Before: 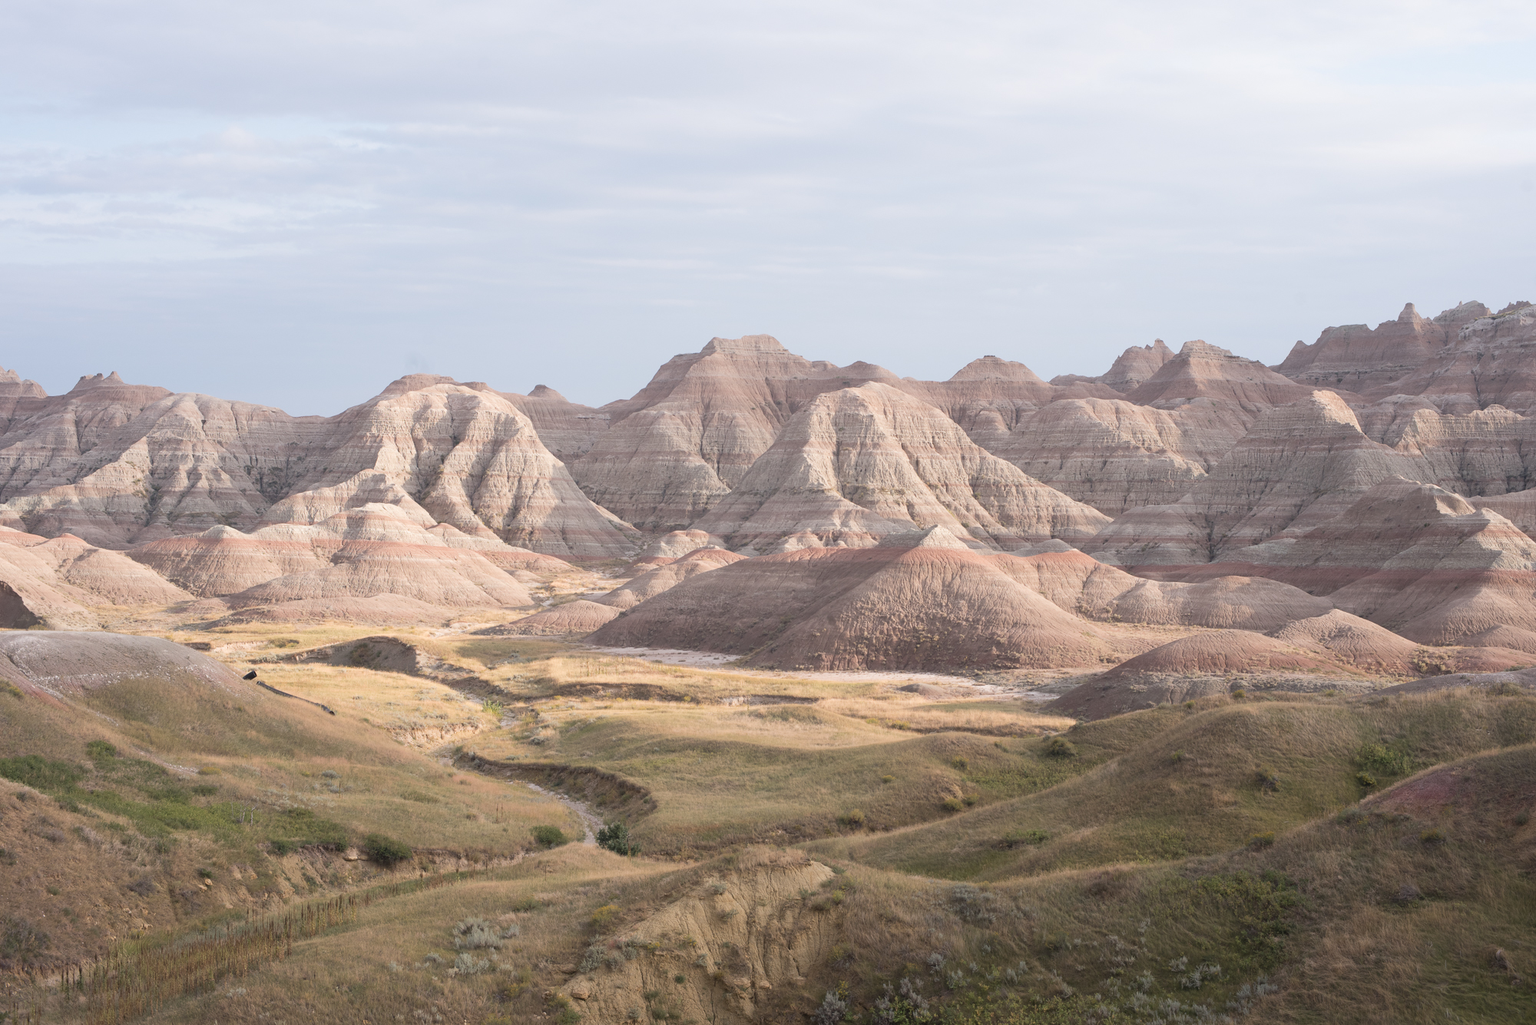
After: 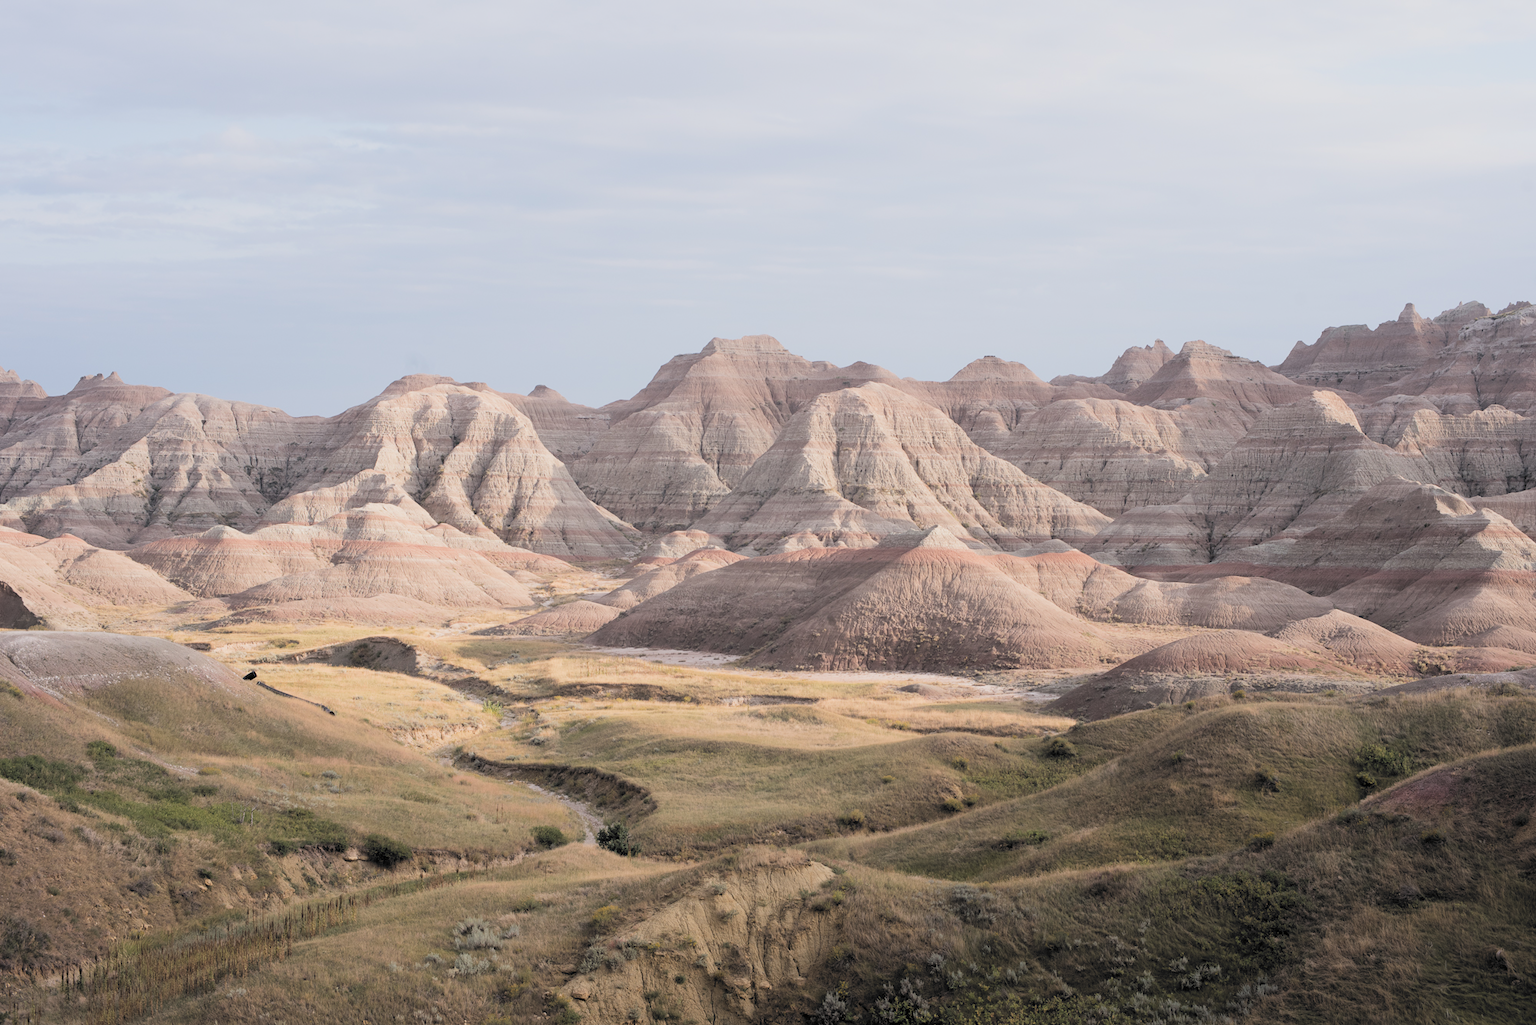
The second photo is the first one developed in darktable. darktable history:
filmic rgb: black relative exposure -5.11 EV, white relative exposure 3.54 EV, hardness 3.16, contrast 1.193, highlights saturation mix -48.71%, color science v6 (2022), iterations of high-quality reconstruction 0
